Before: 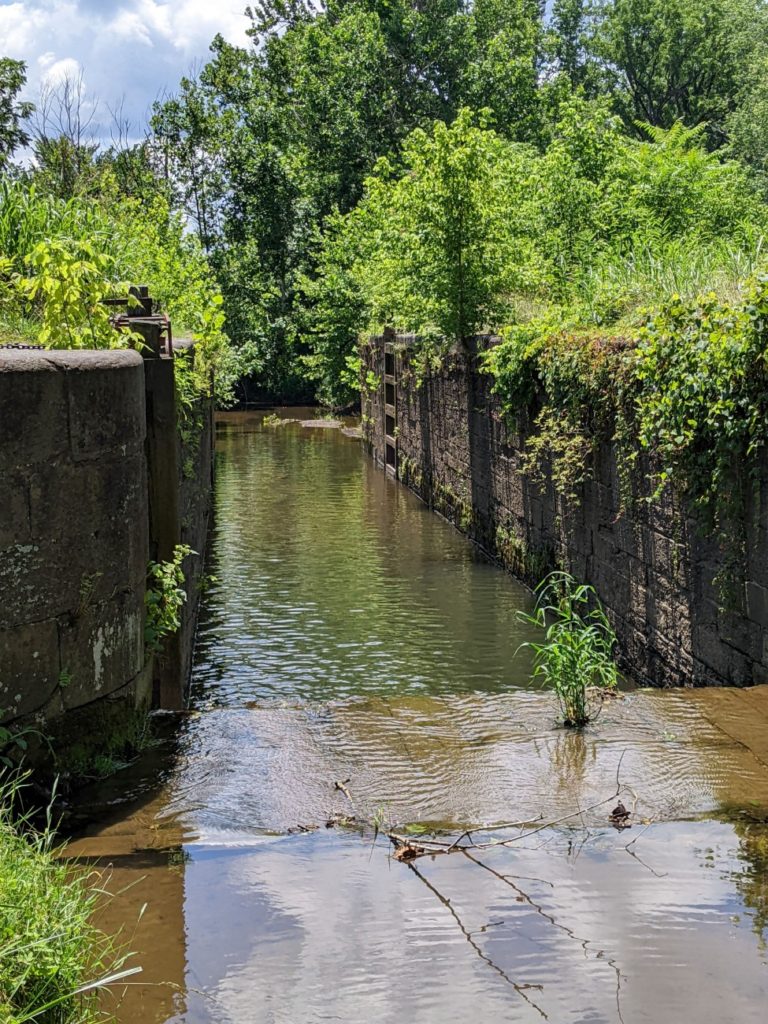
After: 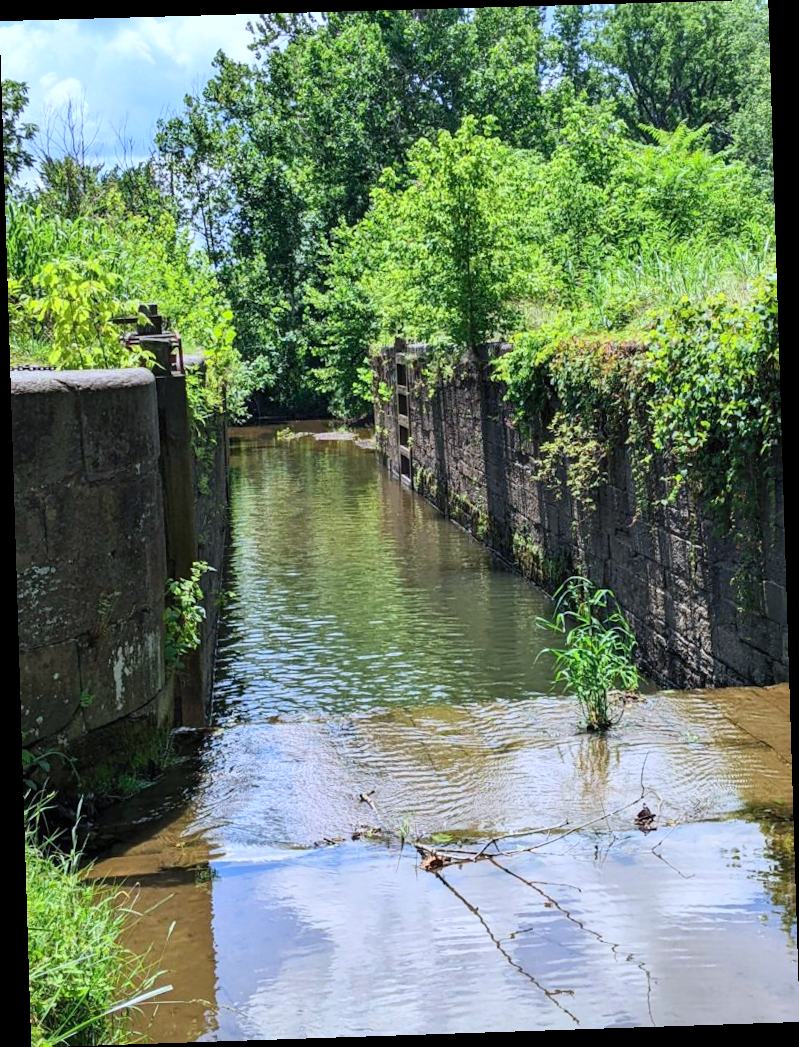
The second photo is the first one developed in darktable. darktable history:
rotate and perspective: rotation -1.77°, lens shift (horizontal) 0.004, automatic cropping off
color calibration: x 0.37, y 0.382, temperature 4313.32 K
contrast brightness saturation: contrast 0.2, brightness 0.16, saturation 0.22
